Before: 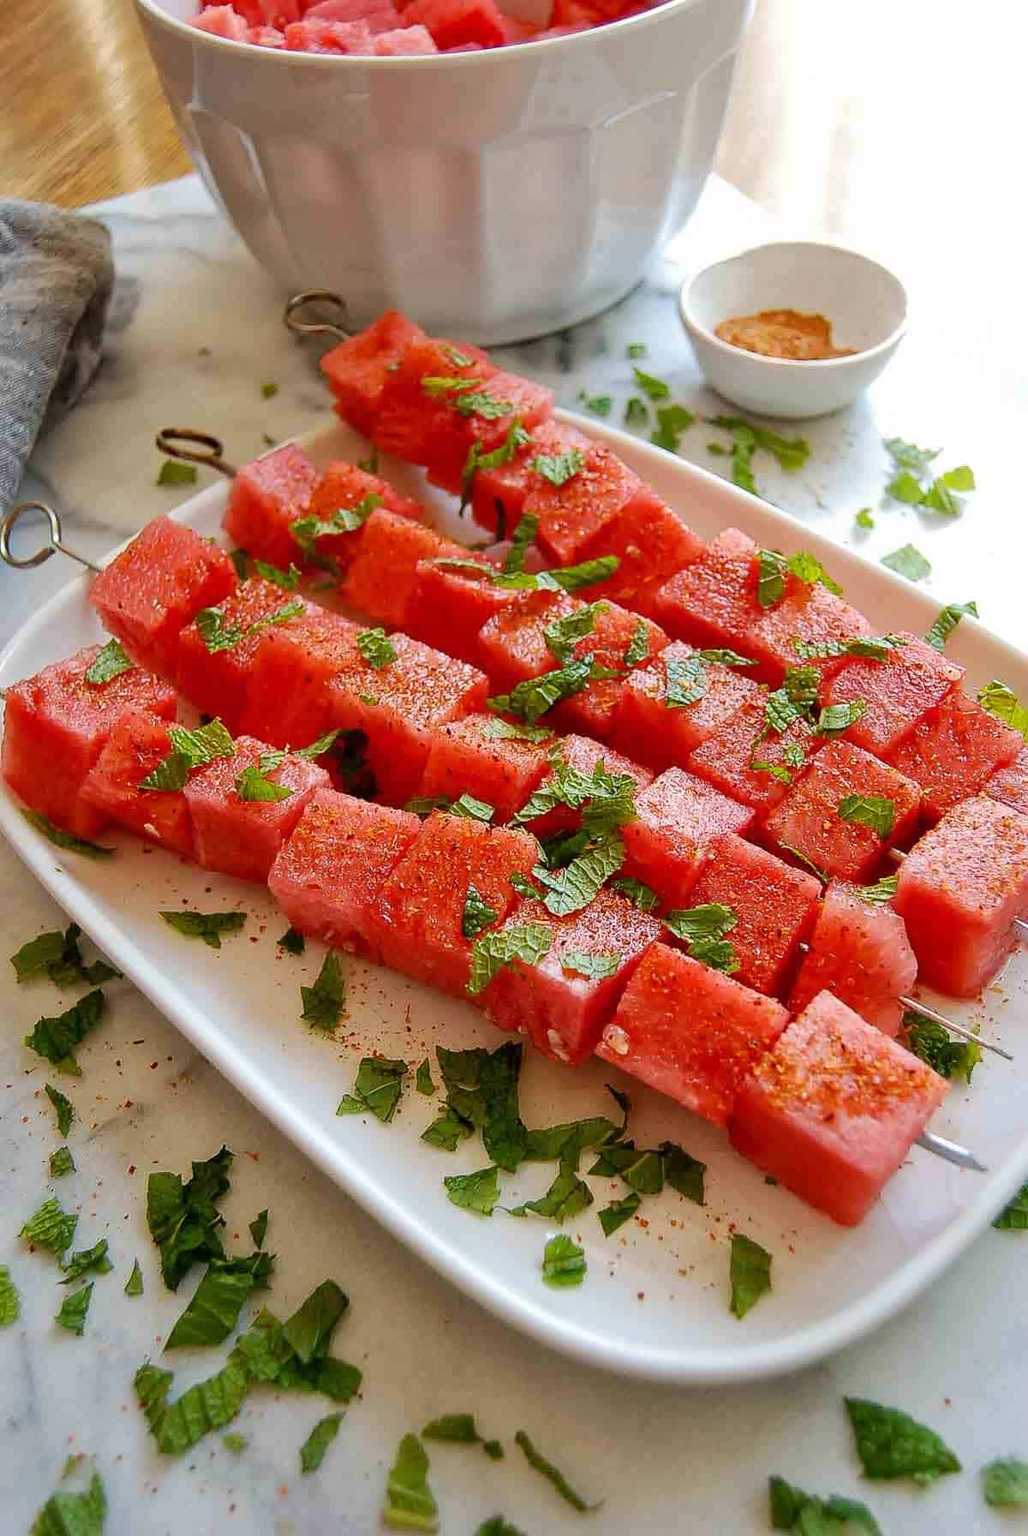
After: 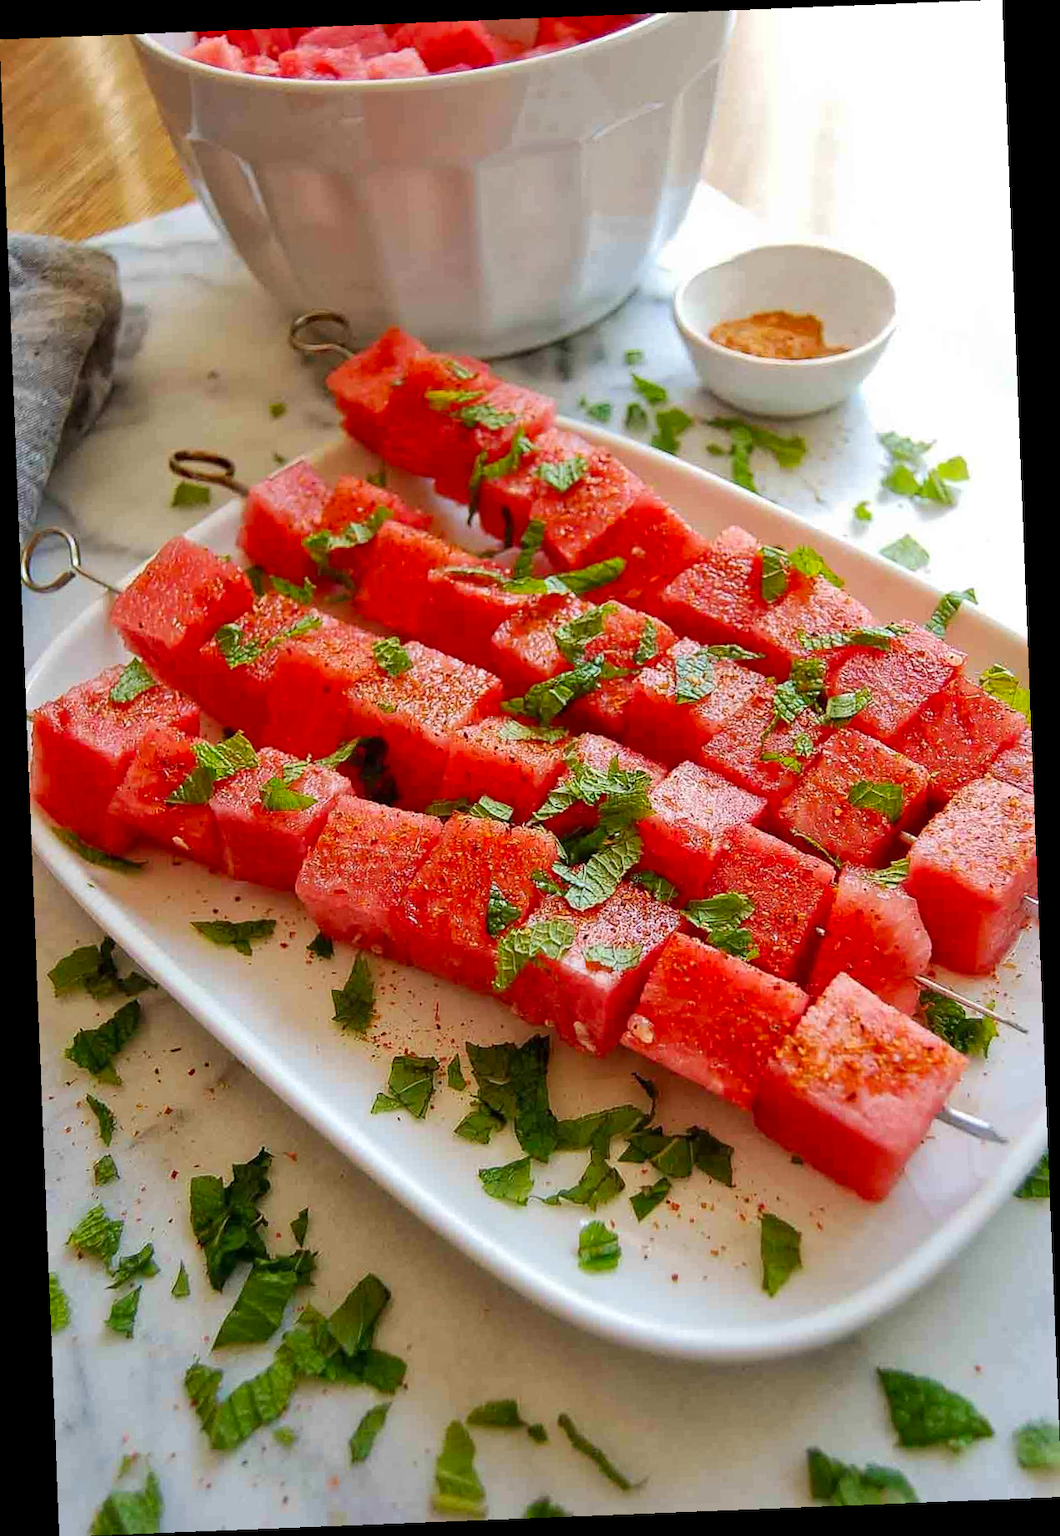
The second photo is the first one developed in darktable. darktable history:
contrast brightness saturation: saturation 0.13
rotate and perspective: rotation -2.29°, automatic cropping off
